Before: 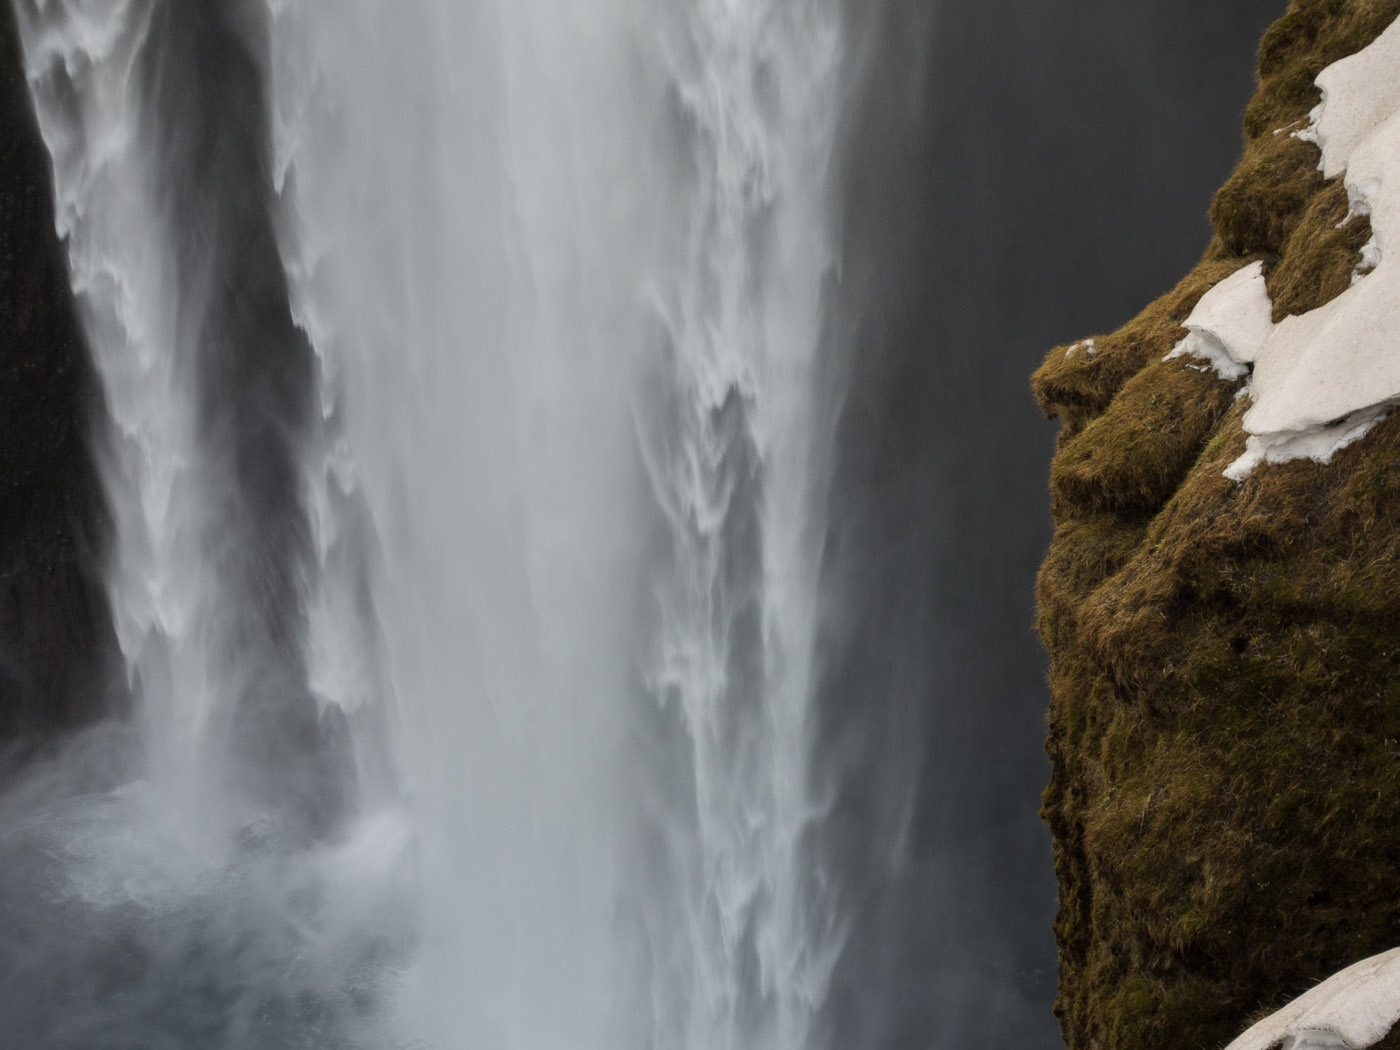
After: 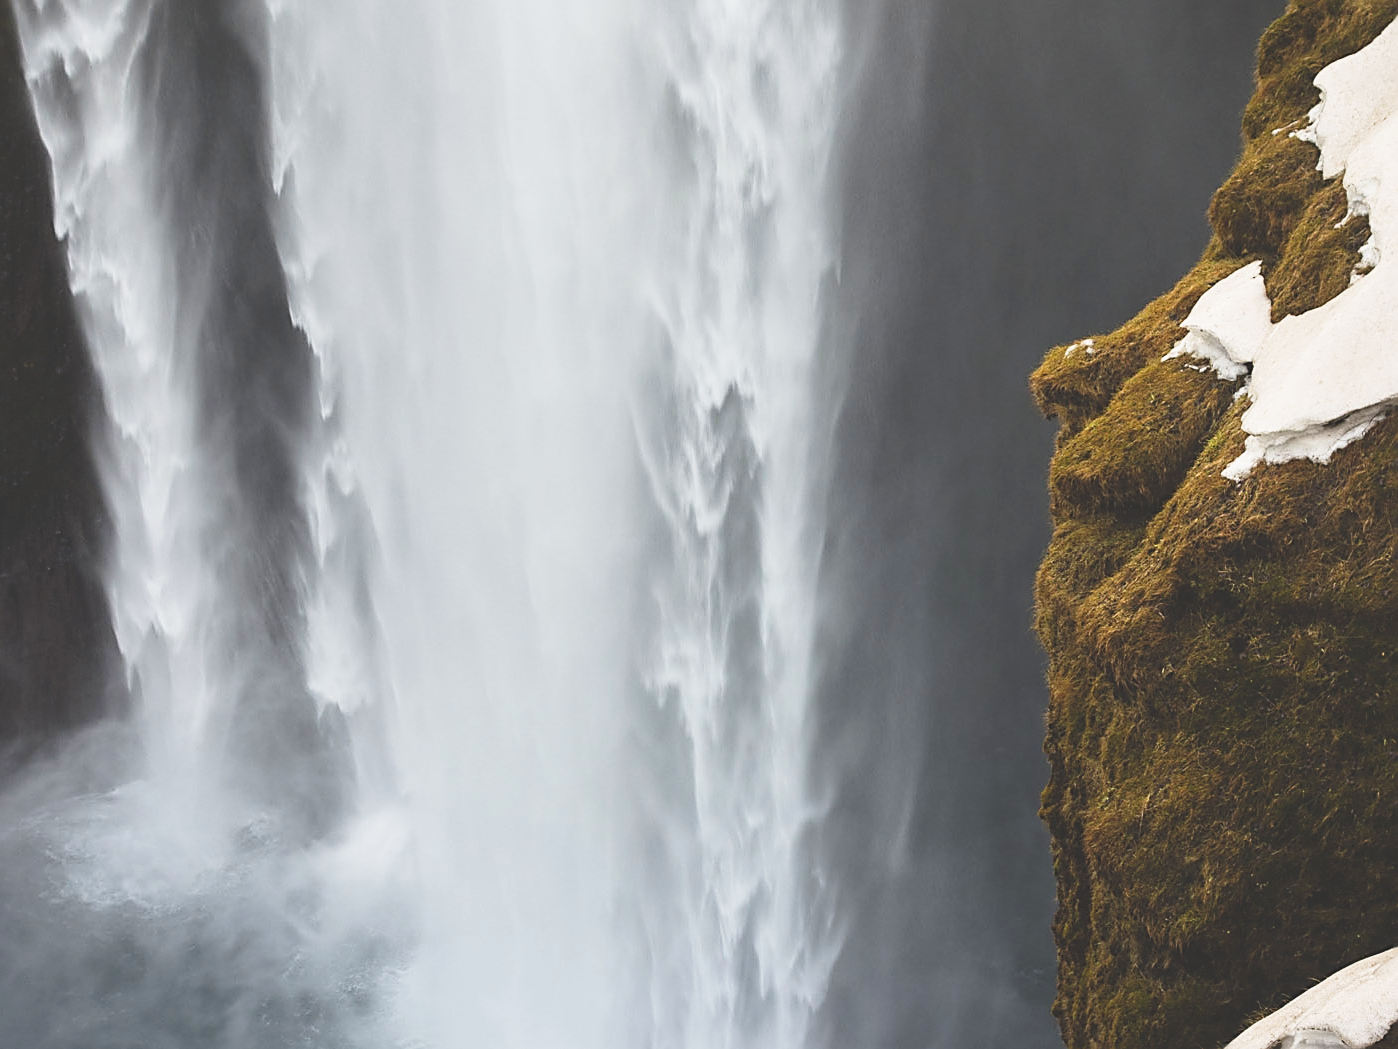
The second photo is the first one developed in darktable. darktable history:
exposure: black level correction -0.036, exposure -0.497 EV, compensate highlight preservation false
crop and rotate: left 0.126%
sharpen: amount 1
base curve: curves: ch0 [(0, 0) (0.026, 0.03) (0.109, 0.232) (0.351, 0.748) (0.669, 0.968) (1, 1)], preserve colors none
color balance rgb: linear chroma grading › global chroma 10%, perceptual saturation grading › global saturation 5%, perceptual brilliance grading › global brilliance 4%, global vibrance 7%, saturation formula JzAzBz (2021)
